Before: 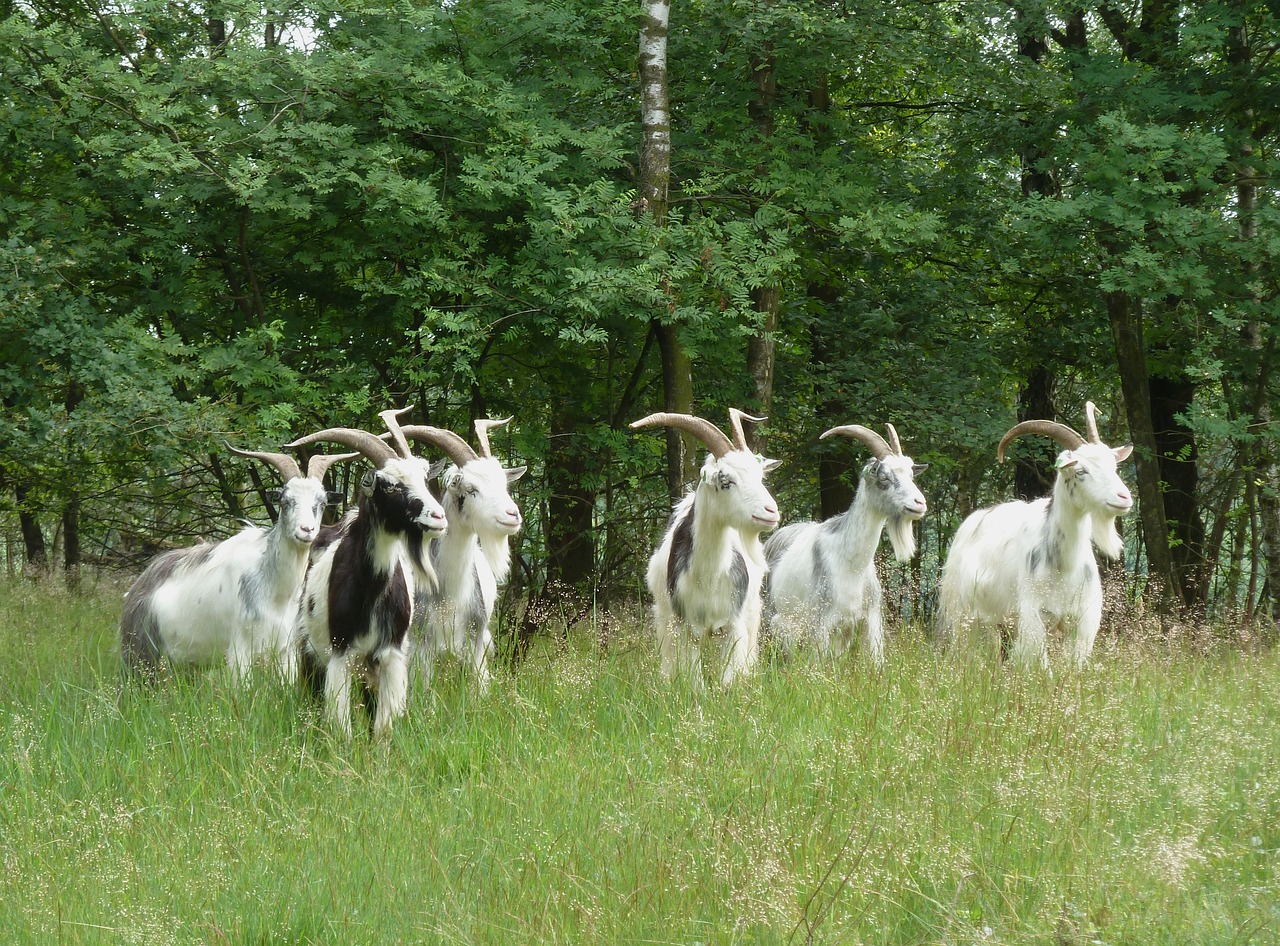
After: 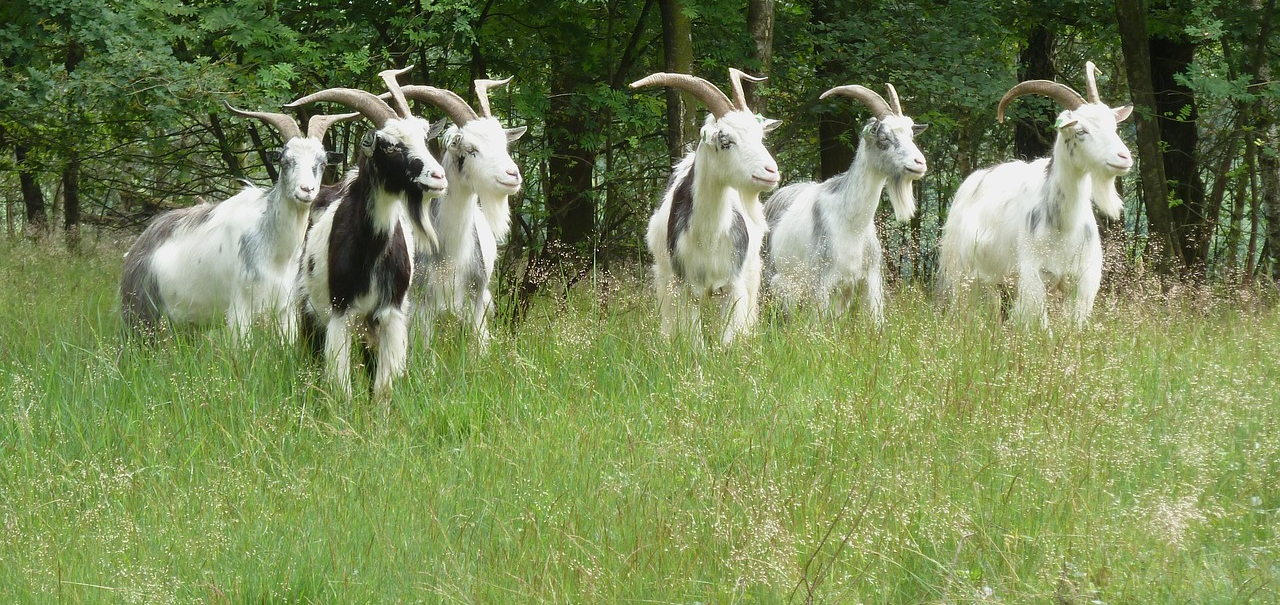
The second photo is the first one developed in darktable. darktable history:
crop and rotate: top 36.008%
